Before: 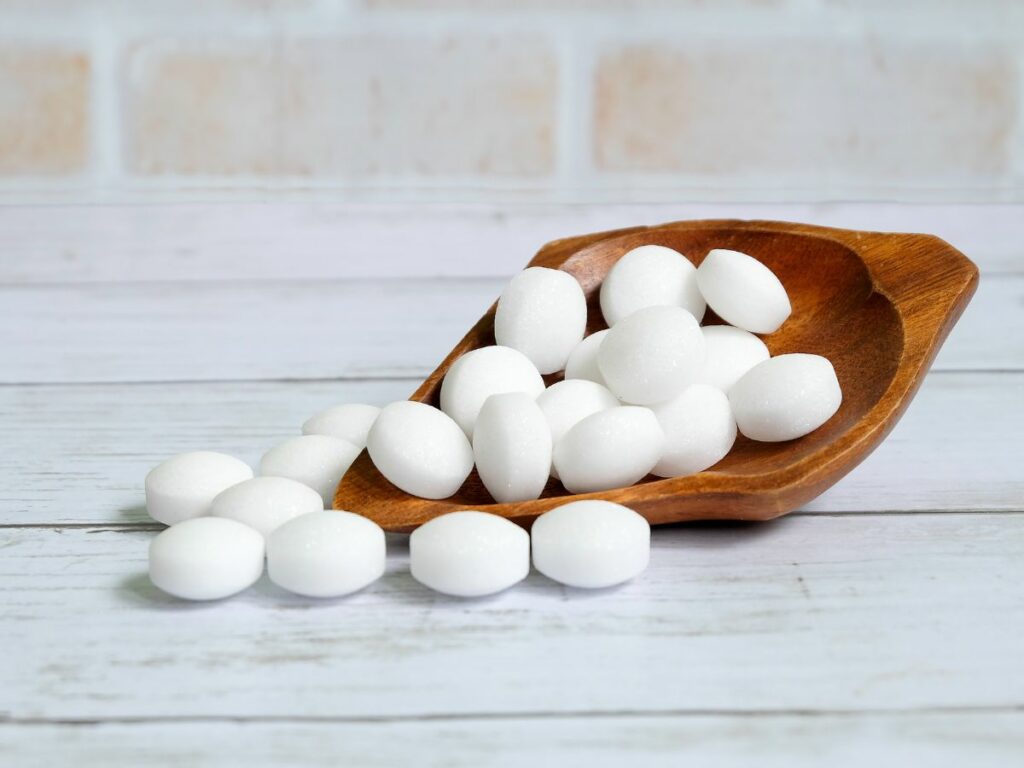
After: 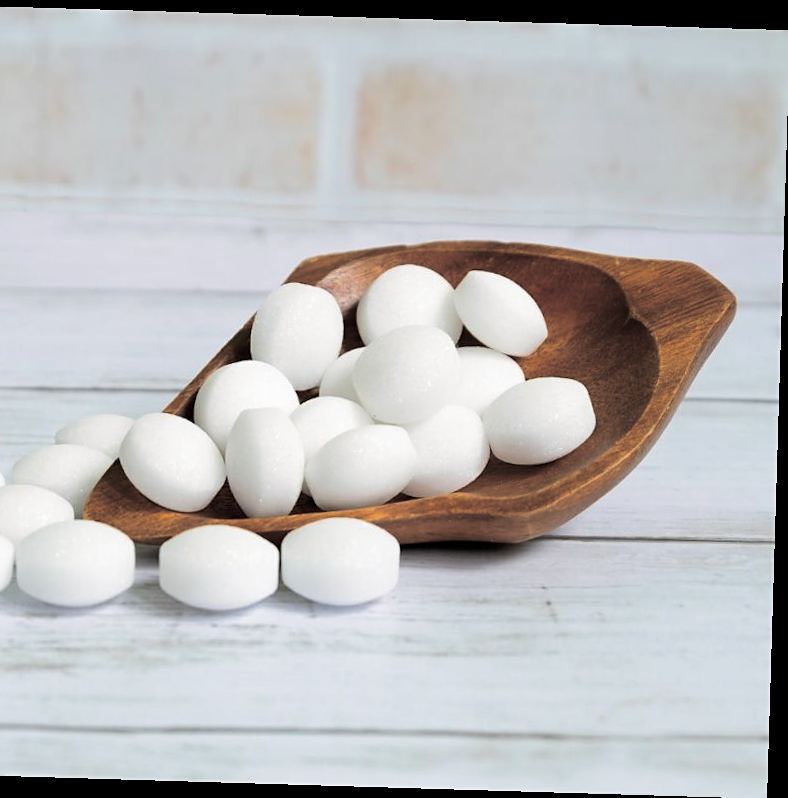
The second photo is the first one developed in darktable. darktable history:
sharpen: amount 0.2
split-toning: shadows › hue 36°, shadows › saturation 0.05, highlights › hue 10.8°, highlights › saturation 0.15, compress 40%
crop and rotate: left 24.6%
rotate and perspective: rotation 1.72°, automatic cropping off
